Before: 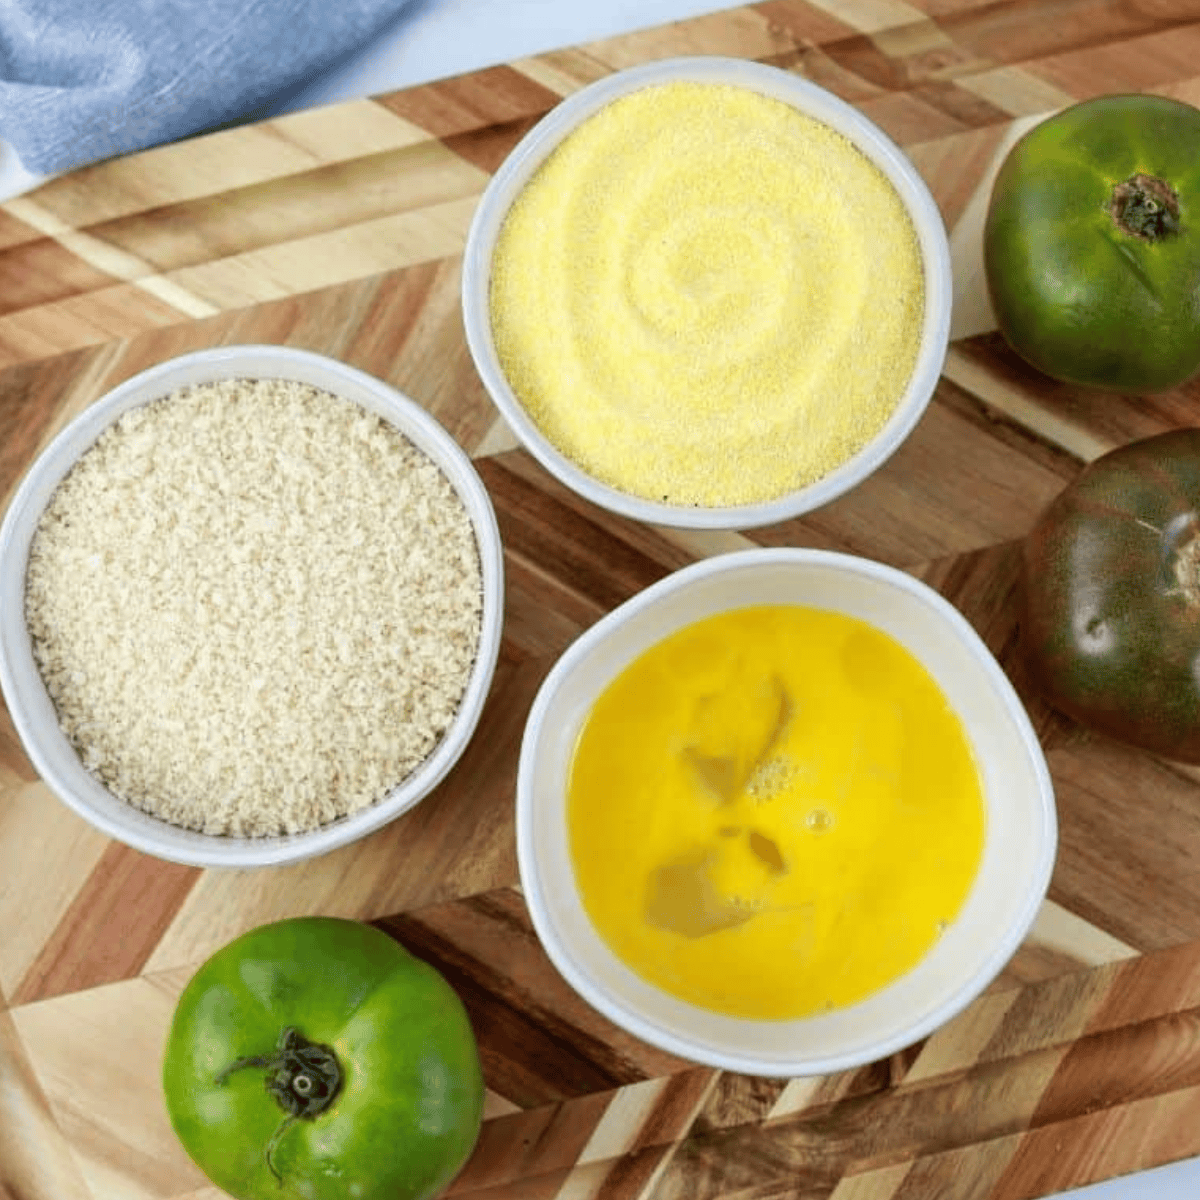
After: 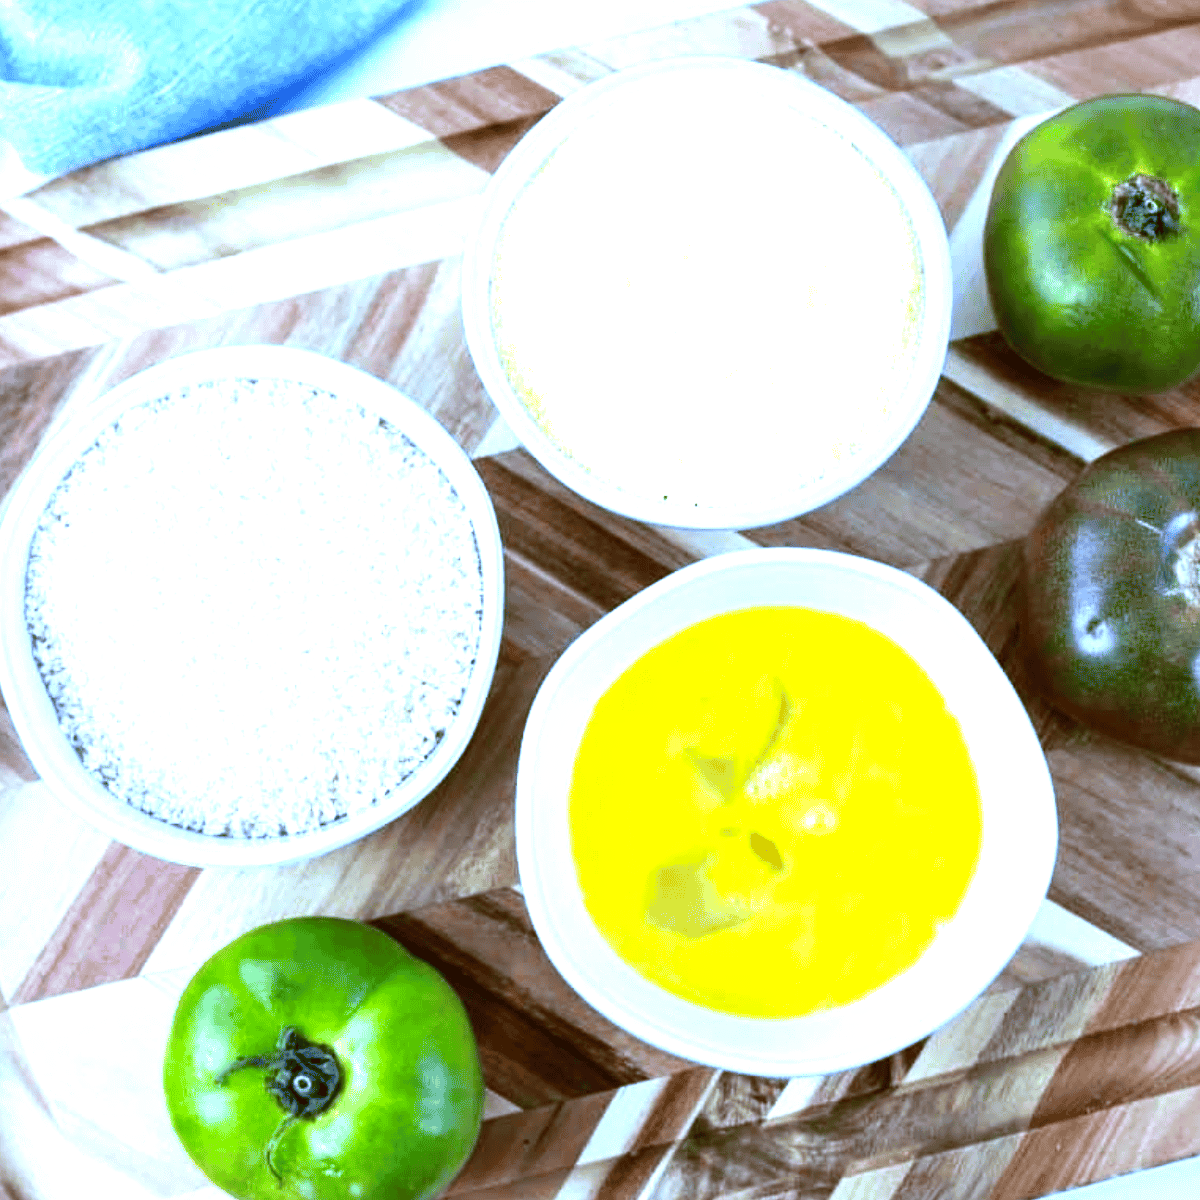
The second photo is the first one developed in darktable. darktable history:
white balance: red 0.766, blue 1.537
exposure: black level correction 0, exposure 1.45 EV, compensate exposure bias true, compensate highlight preservation false
contrast brightness saturation: contrast 0.07, brightness -0.13, saturation 0.06
